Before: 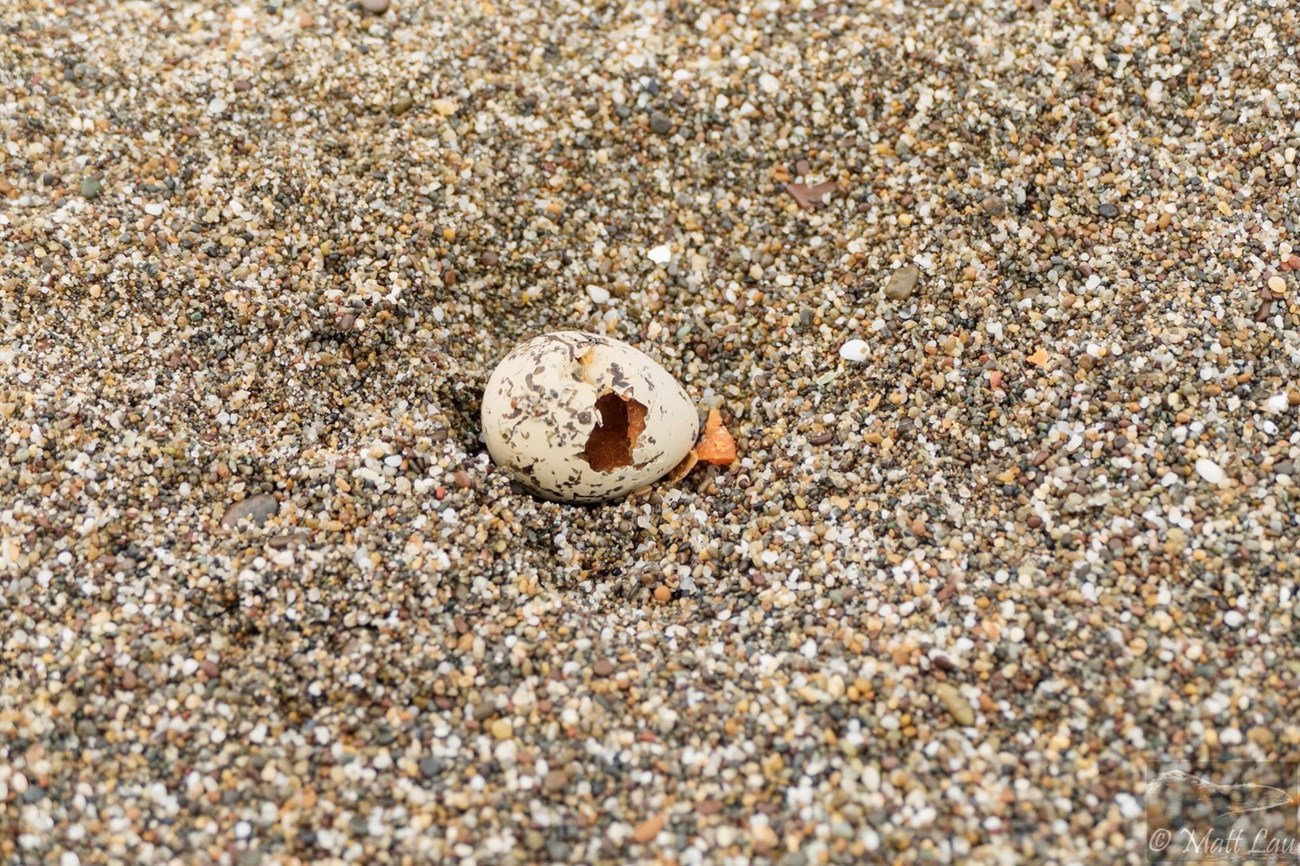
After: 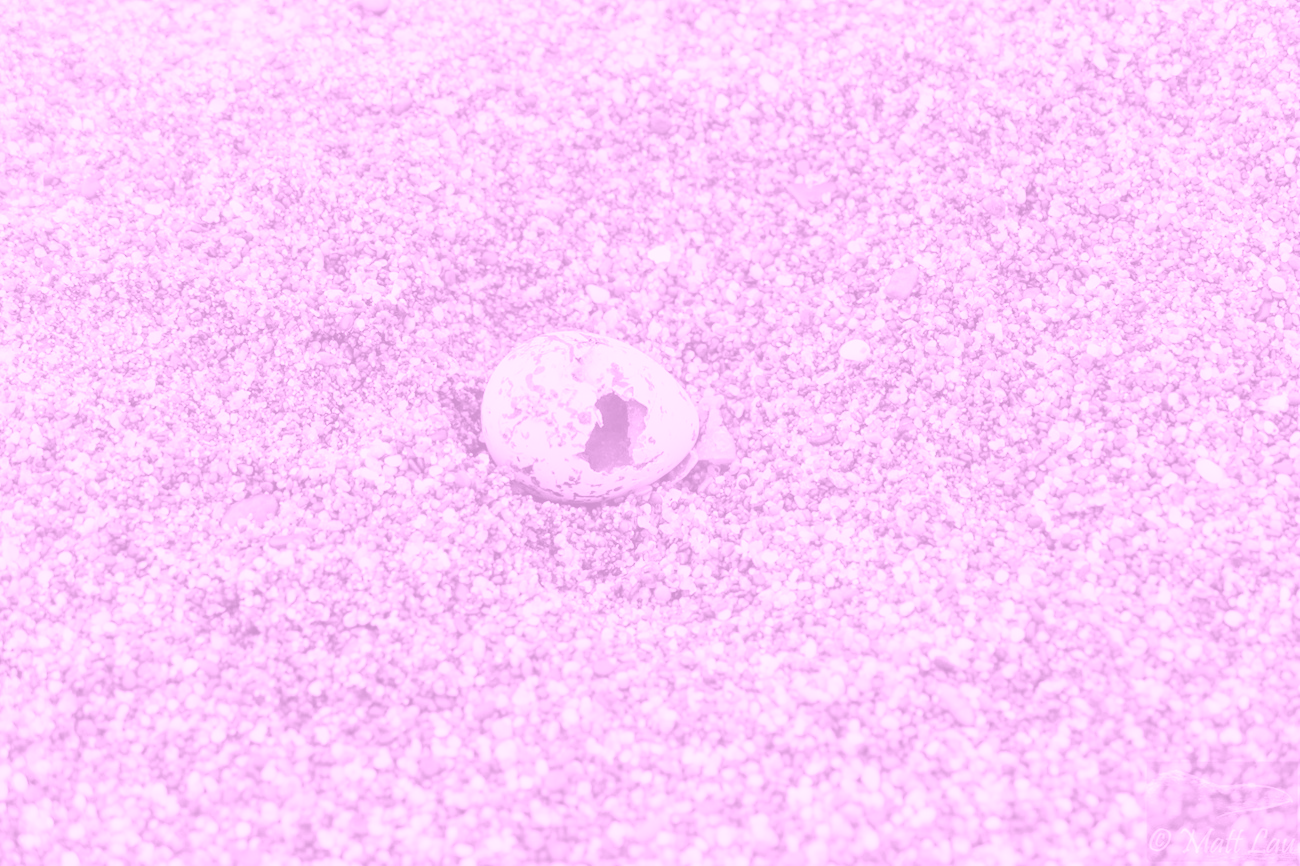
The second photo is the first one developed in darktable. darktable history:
colorize: hue 331.2°, saturation 75%, source mix 30.28%, lightness 70.52%, version 1
exposure: black level correction 0, exposure 0.5 EV, compensate exposure bias true, compensate highlight preservation false
